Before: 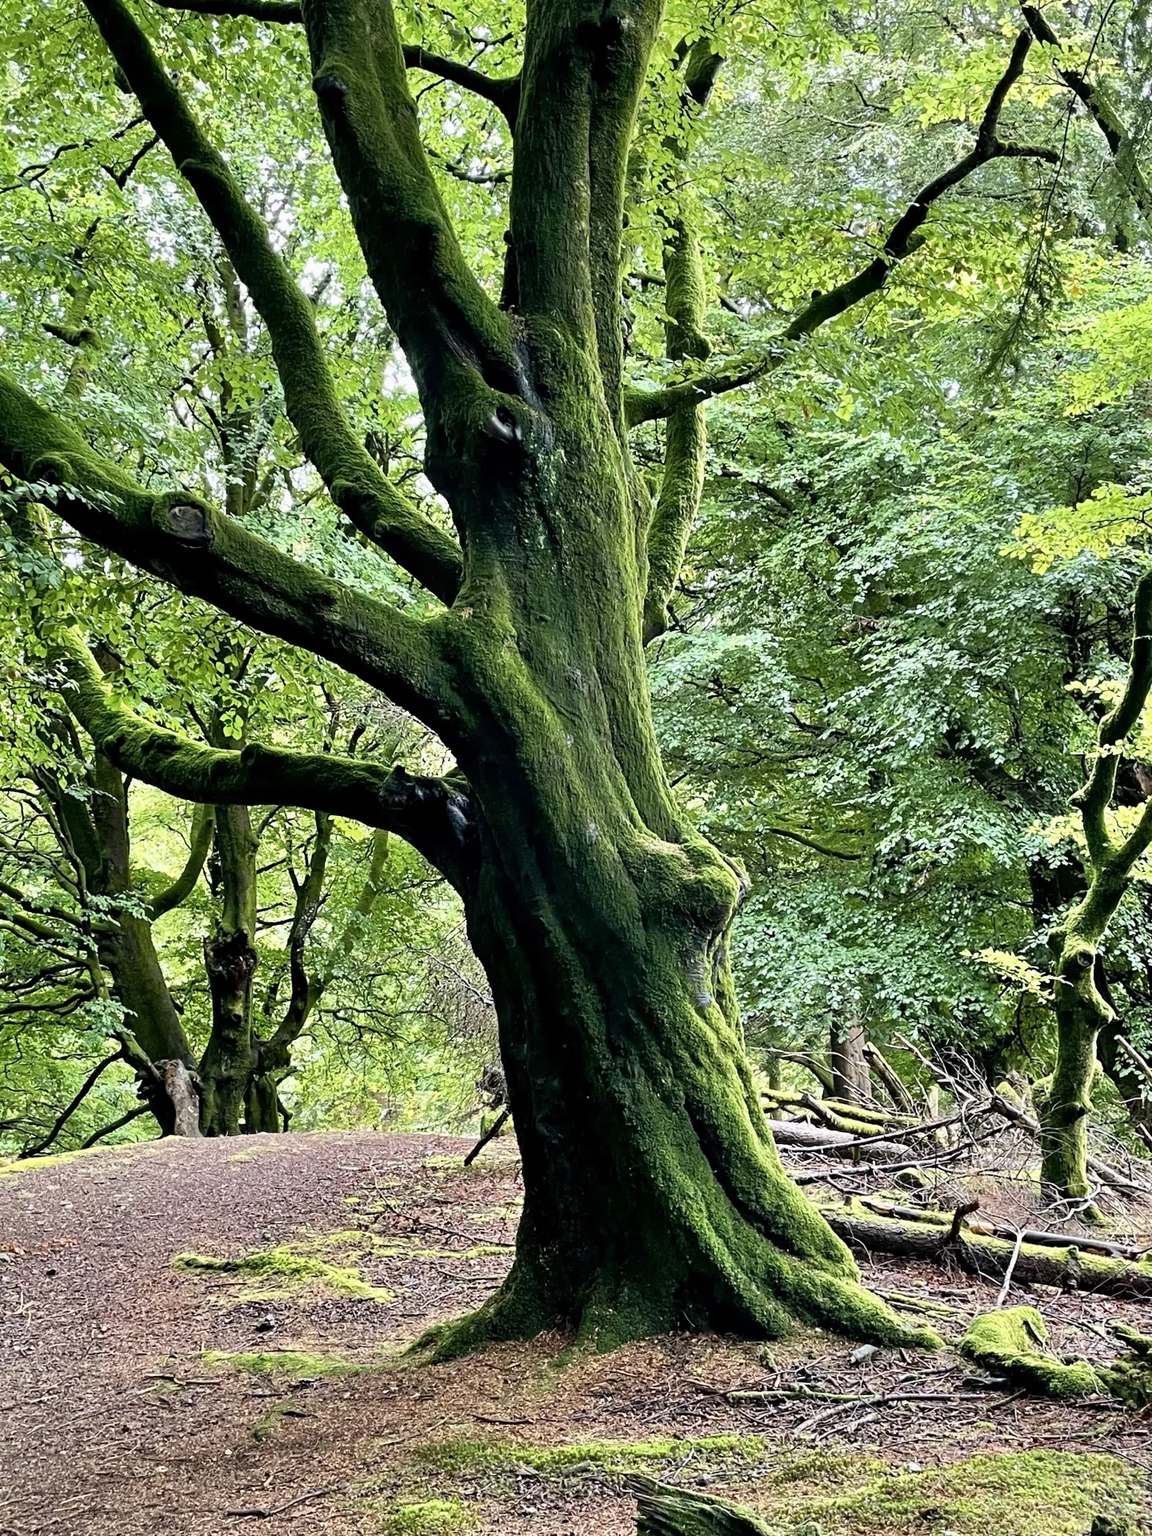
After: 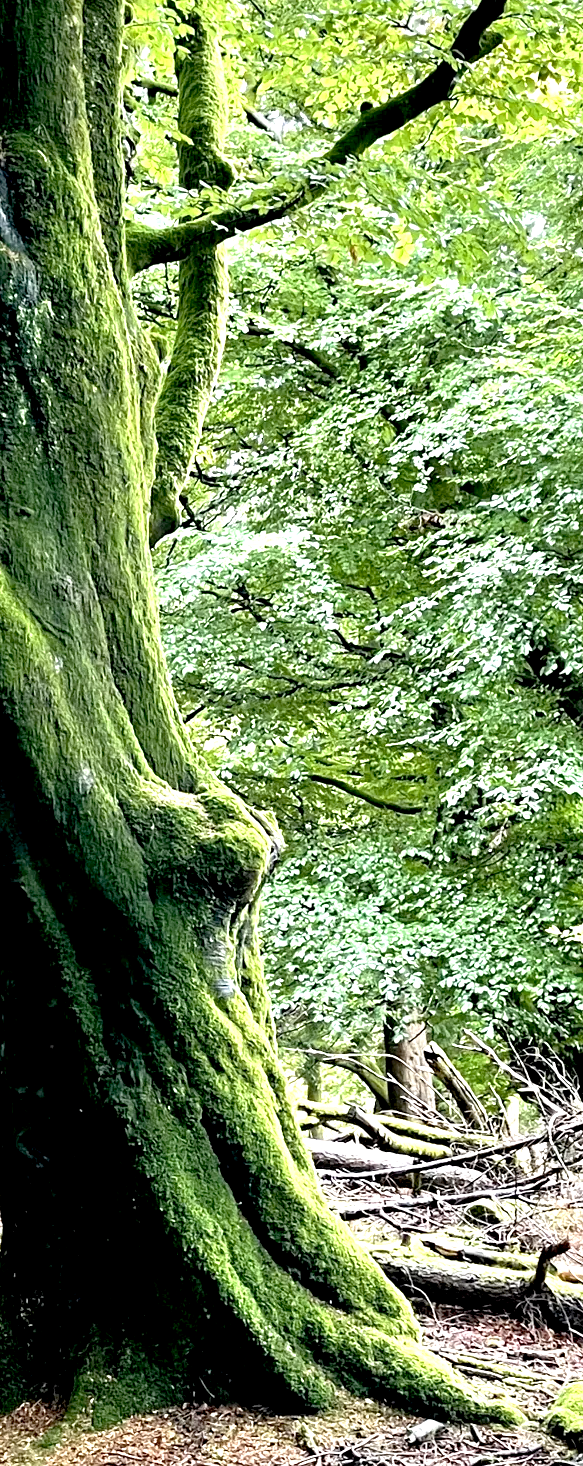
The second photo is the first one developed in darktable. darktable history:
crop: left 45.434%, top 13.599%, right 14.042%, bottom 10.003%
exposure: black level correction 0.008, exposure 0.971 EV, compensate exposure bias true, compensate highlight preservation false
